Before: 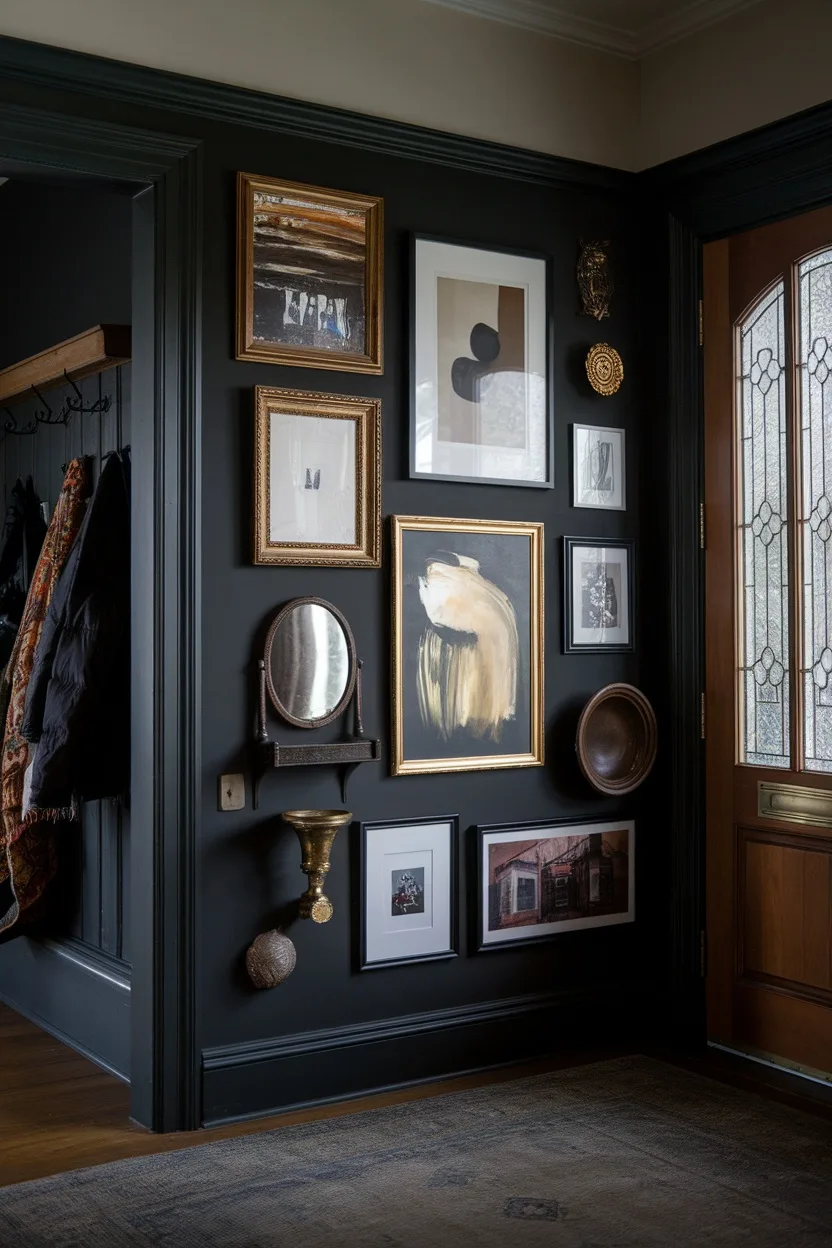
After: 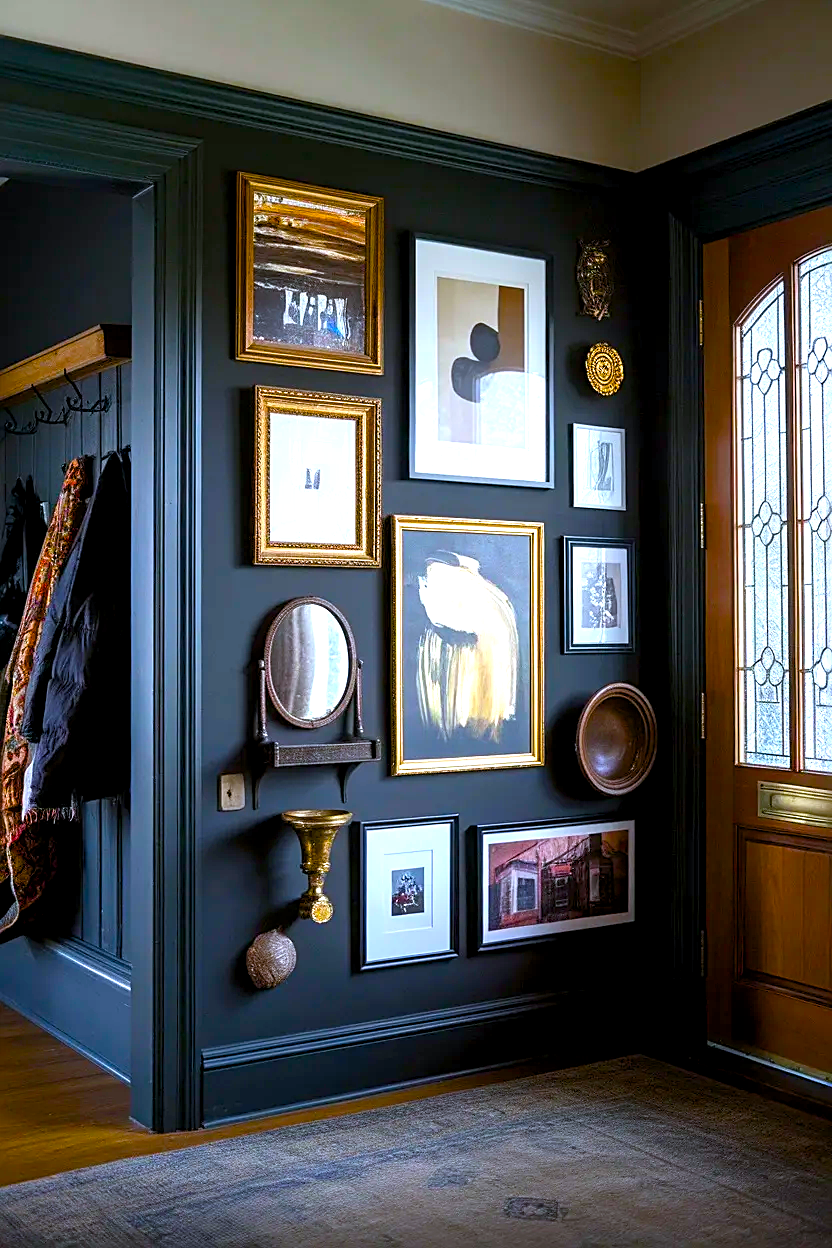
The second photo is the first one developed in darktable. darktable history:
color balance rgb: perceptual saturation grading › global saturation 100%
sharpen: on, module defaults
exposure: black level correction 0.001, exposure 1.116 EV, compensate highlight preservation false
white balance: red 0.954, blue 1.079
